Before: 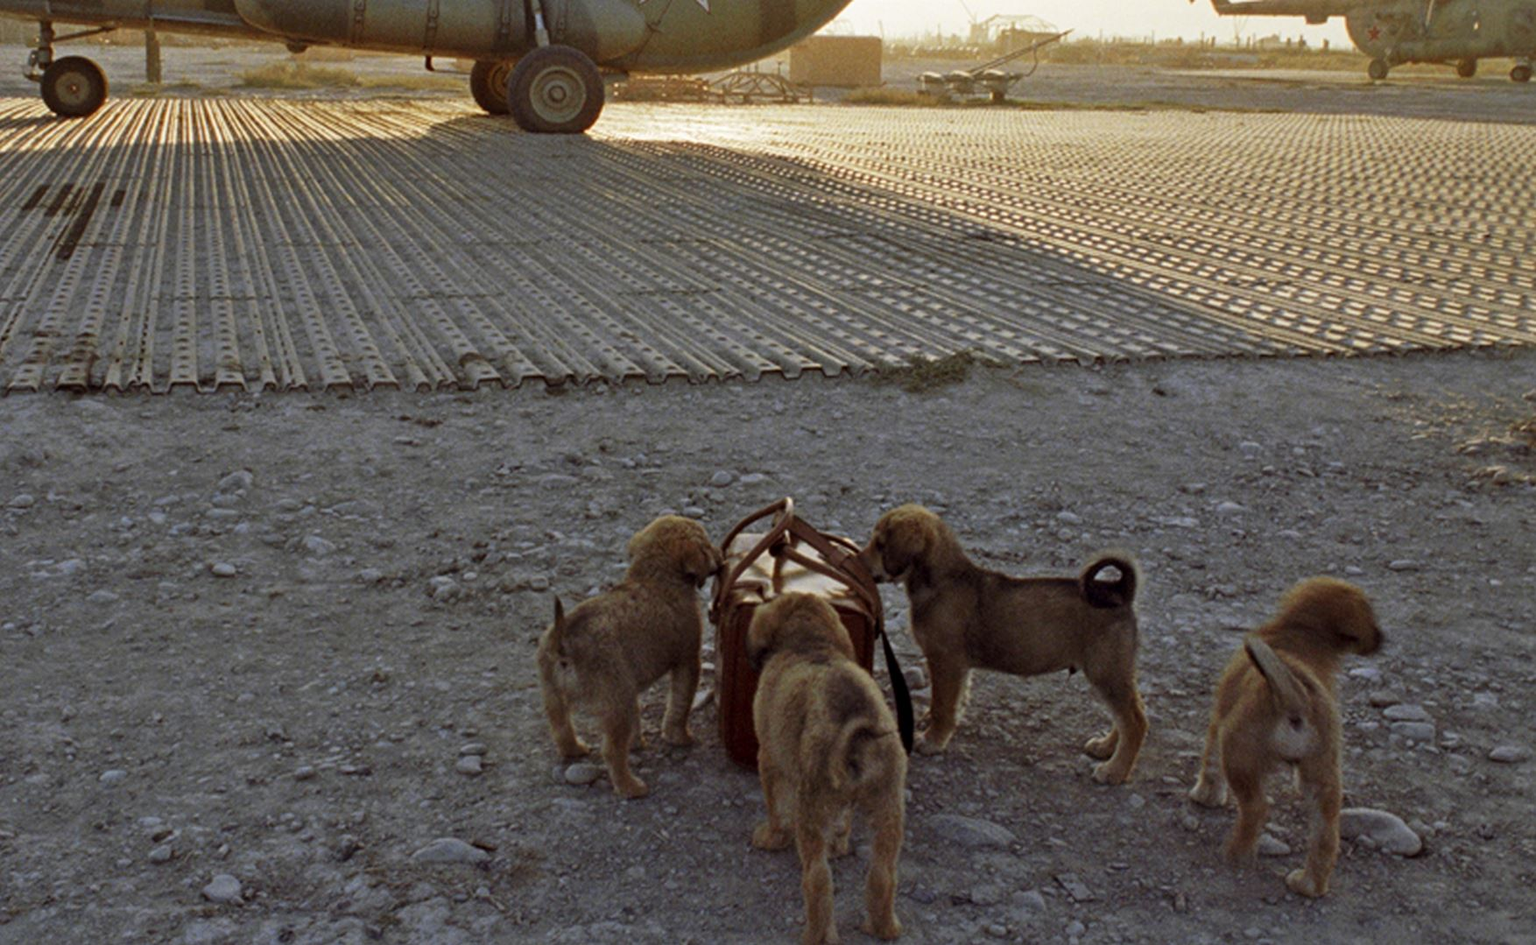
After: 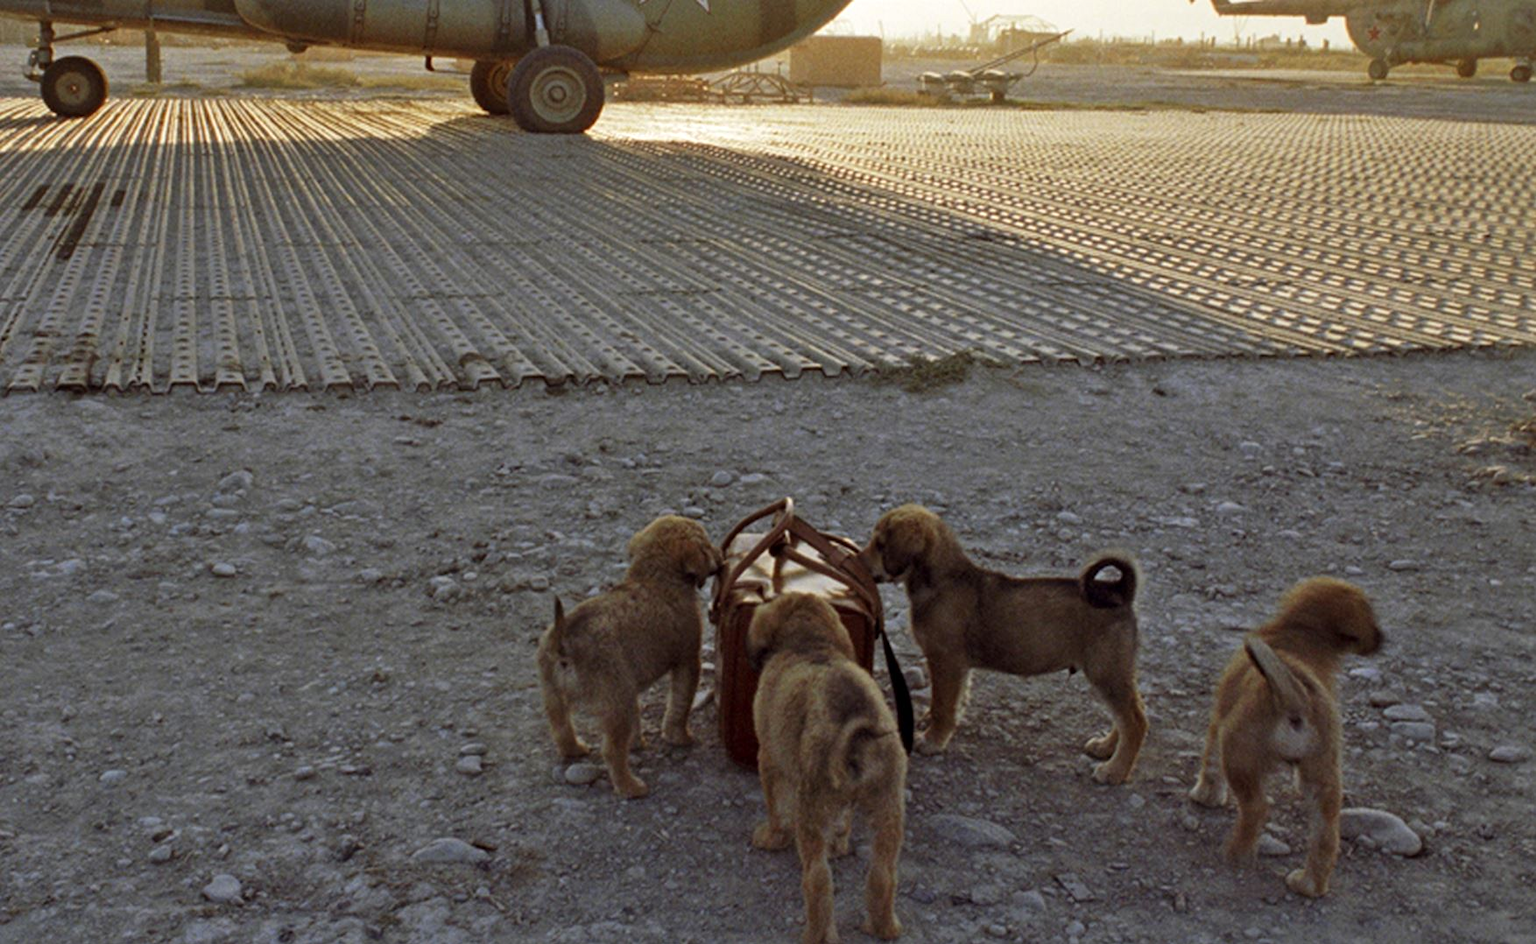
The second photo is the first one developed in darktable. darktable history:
exposure: exposure 0.087 EV, compensate exposure bias true, compensate highlight preservation false
